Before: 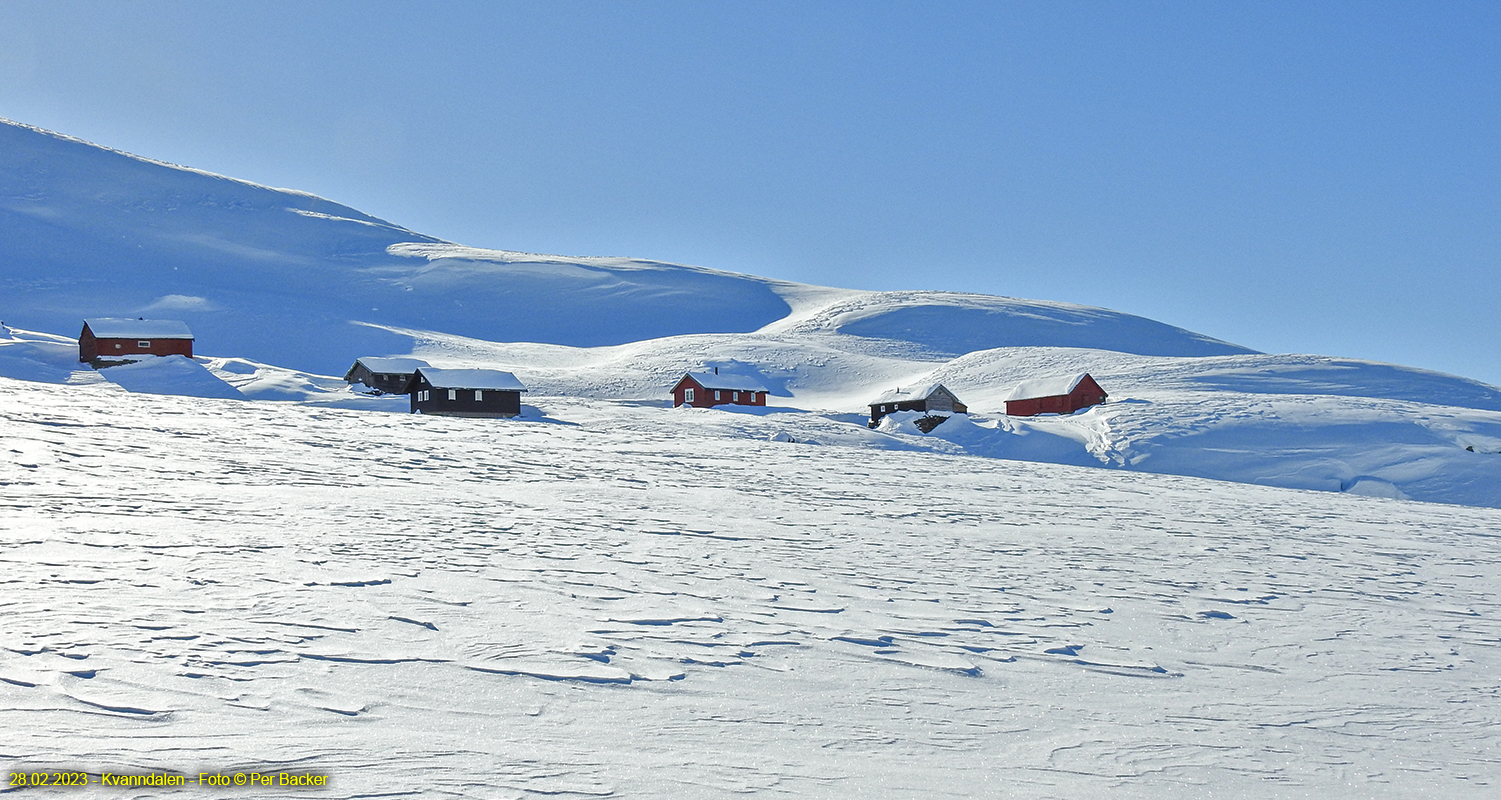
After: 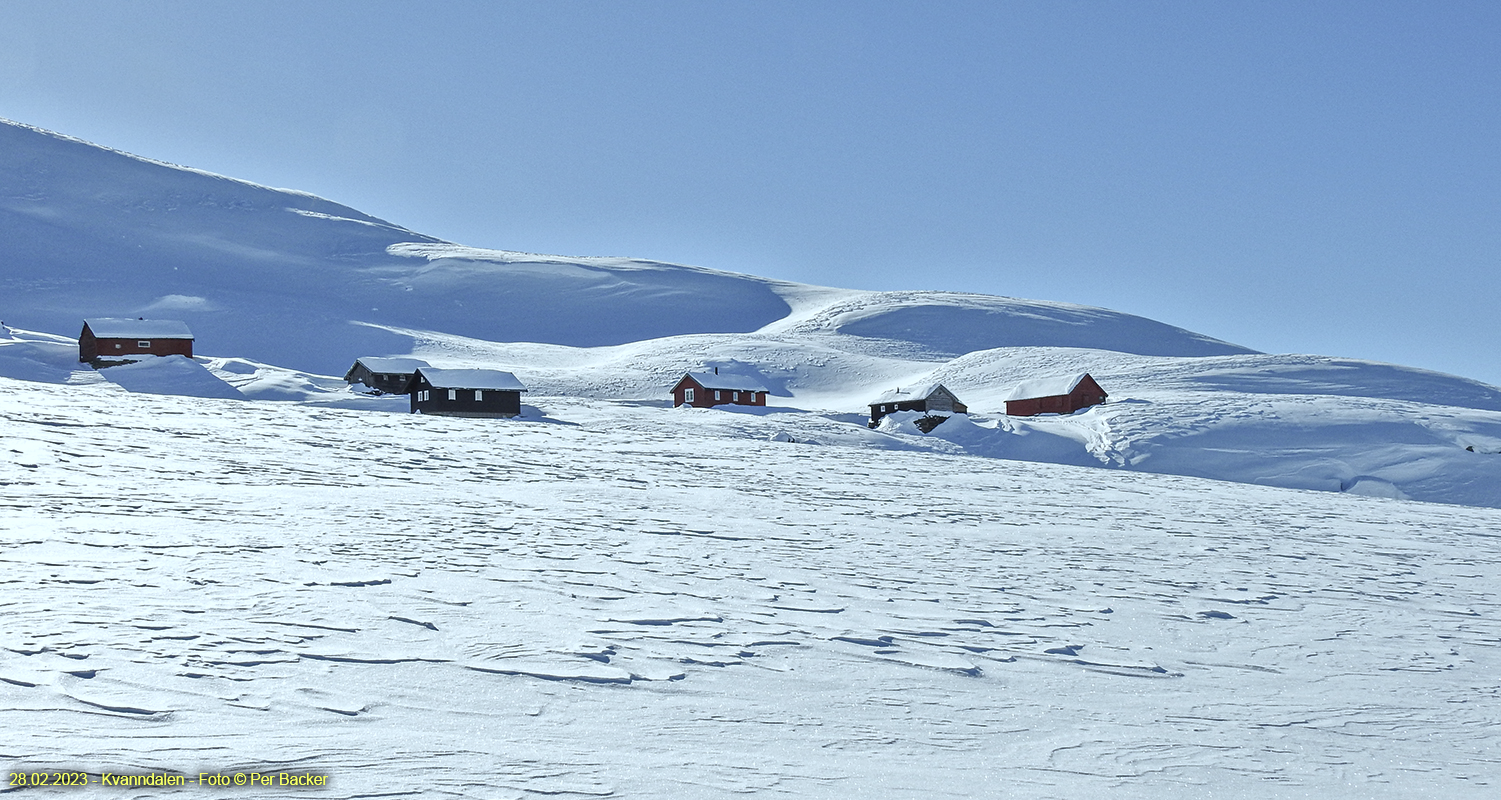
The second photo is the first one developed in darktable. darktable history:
contrast brightness saturation: contrast 0.1, saturation -0.36
color calibration: illuminant F (fluorescent), F source F9 (Cool White Deluxe 4150 K) – high CRI, x 0.374, y 0.373, temperature 4158.34 K
color zones: curves: ch0 [(0.224, 0.526) (0.75, 0.5)]; ch1 [(0.055, 0.526) (0.224, 0.761) (0.377, 0.526) (0.75, 0.5)]
